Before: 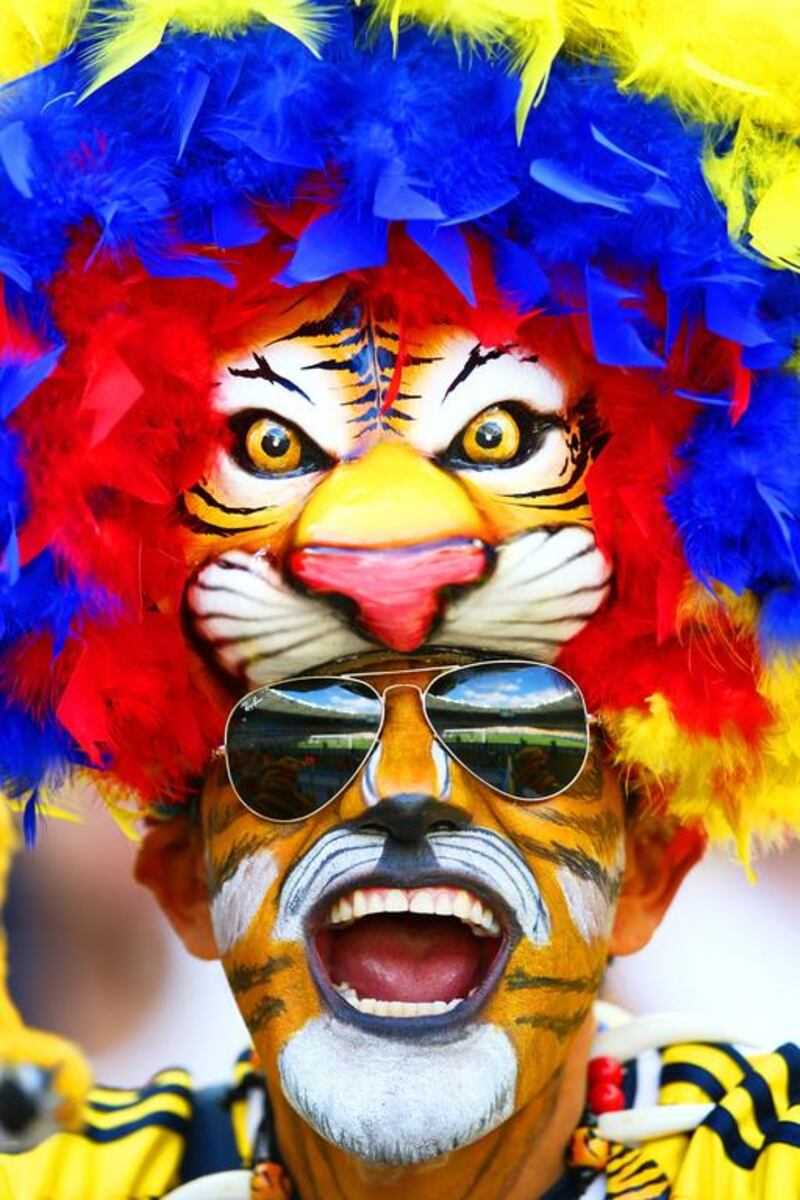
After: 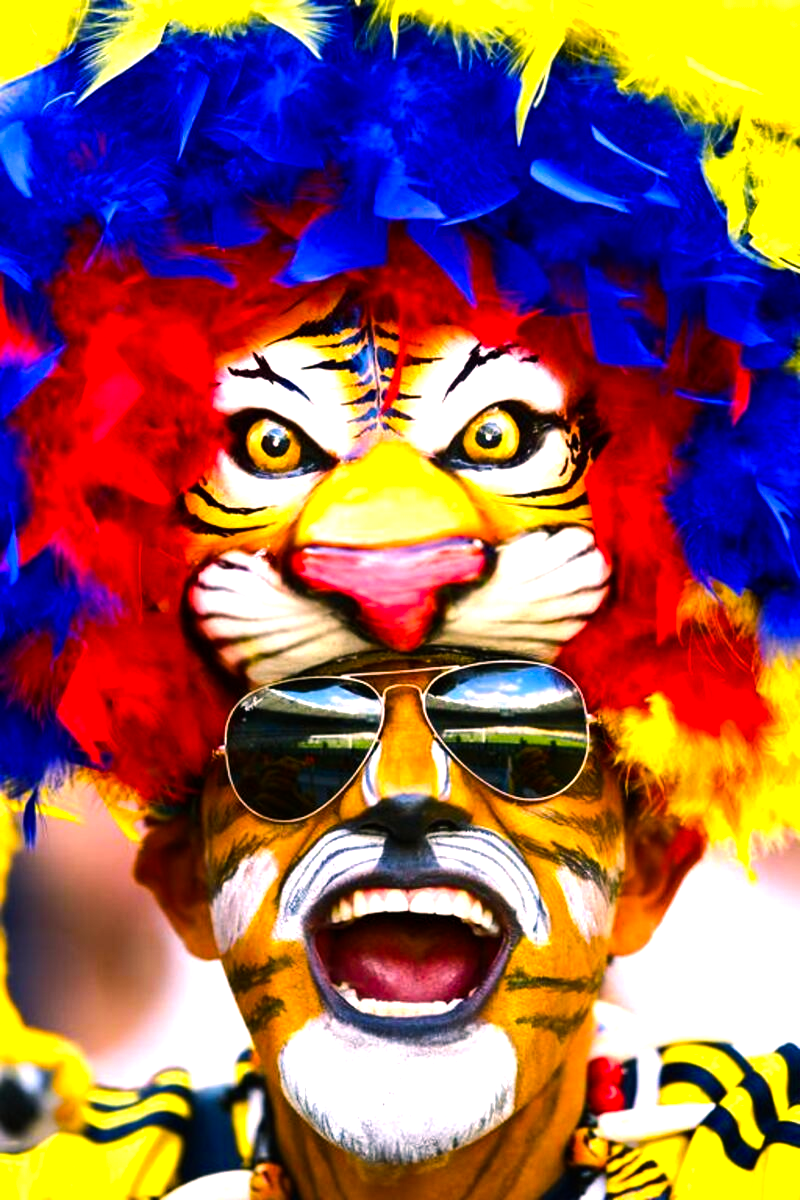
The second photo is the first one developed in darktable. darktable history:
color balance rgb: highlights gain › chroma 4.54%, highlights gain › hue 31.92°, perceptual saturation grading › global saturation 9.227%, perceptual saturation grading › highlights -12.991%, perceptual saturation grading › mid-tones 14.463%, perceptual saturation grading › shadows 22.777%, perceptual brilliance grading › highlights 17.795%, perceptual brilliance grading › mid-tones 31.273%, perceptual brilliance grading › shadows -31.748%, global vibrance 30.48%, contrast 9.968%
